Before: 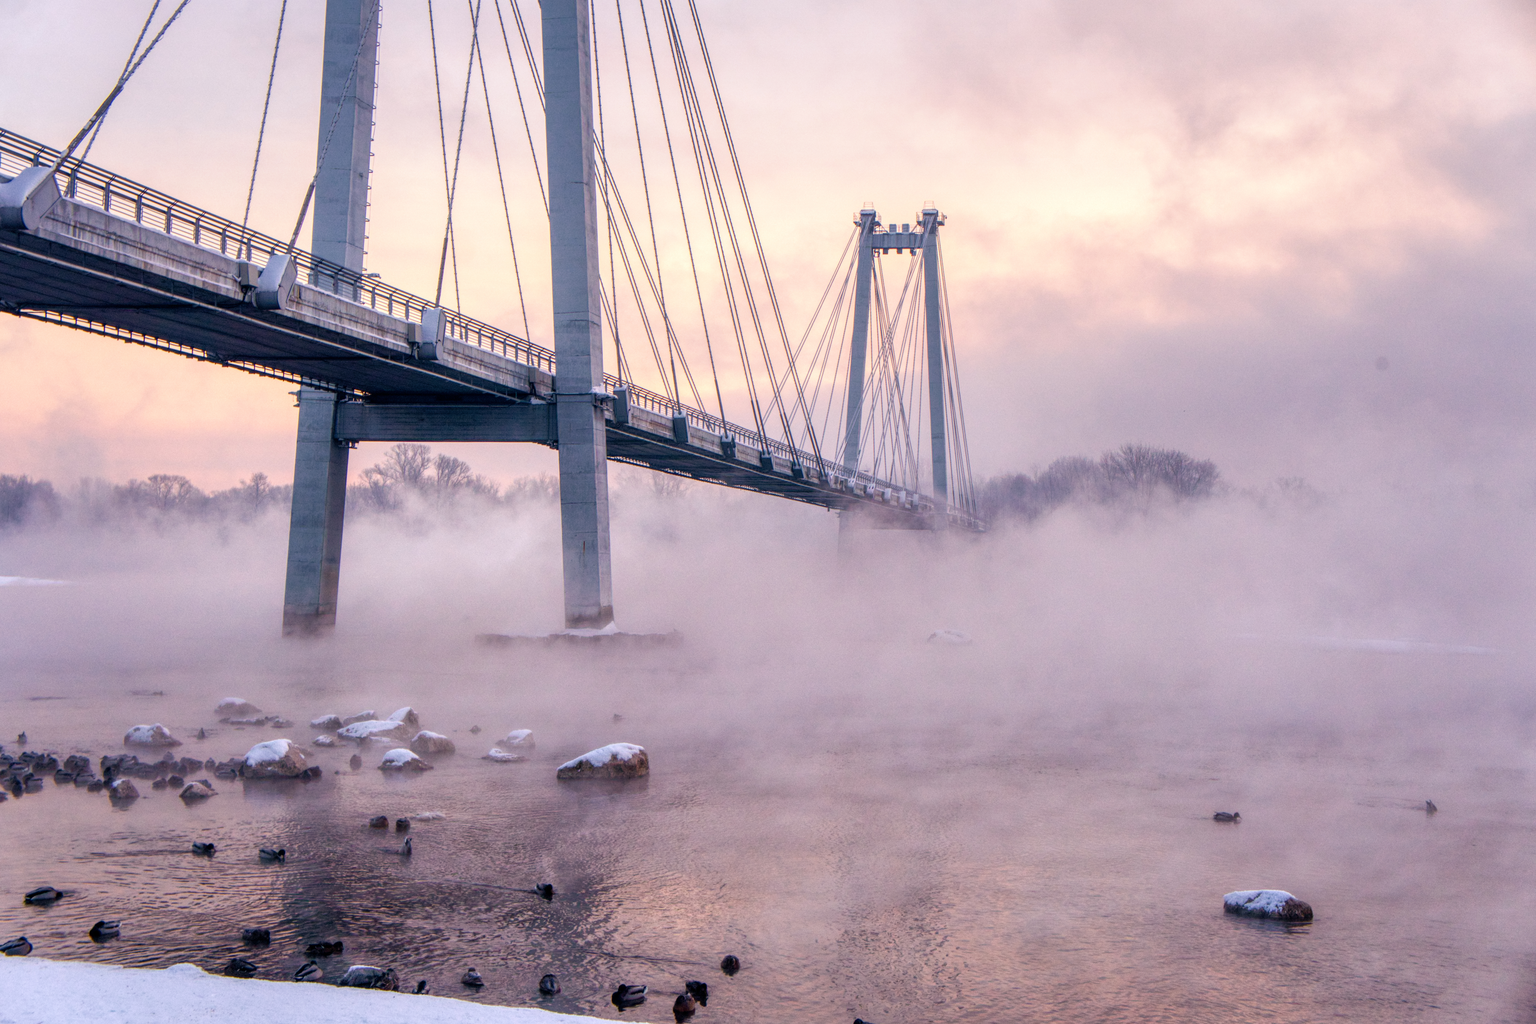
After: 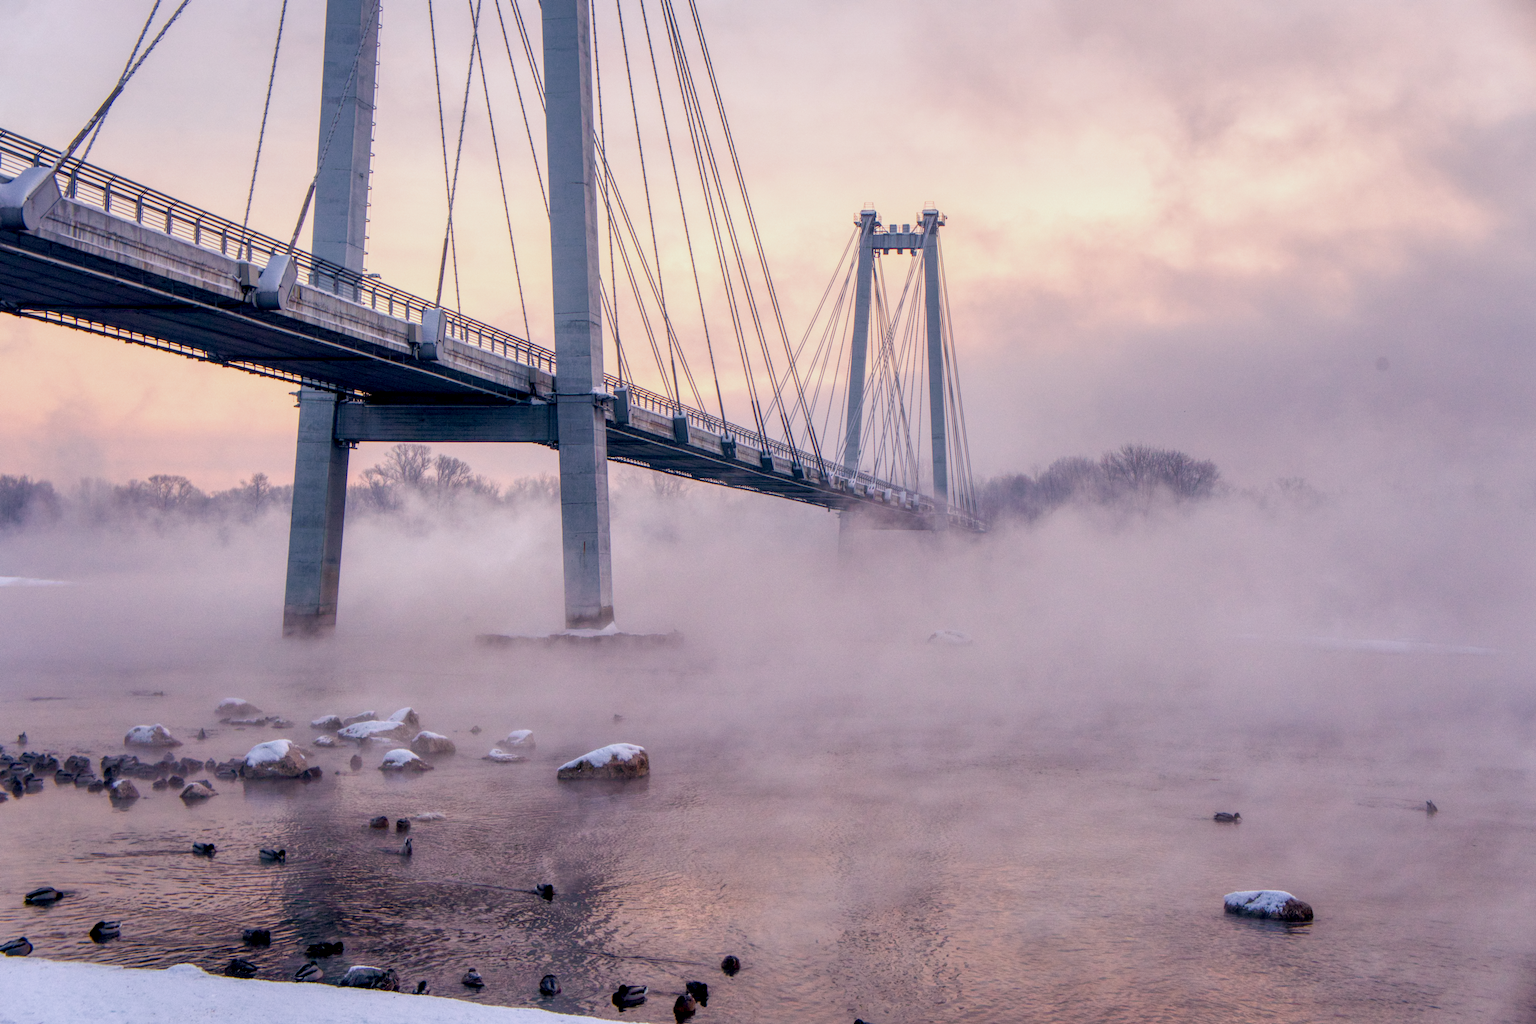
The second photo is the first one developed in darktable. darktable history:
exposure: black level correction 0.006, exposure -0.224 EV, compensate highlight preservation false
